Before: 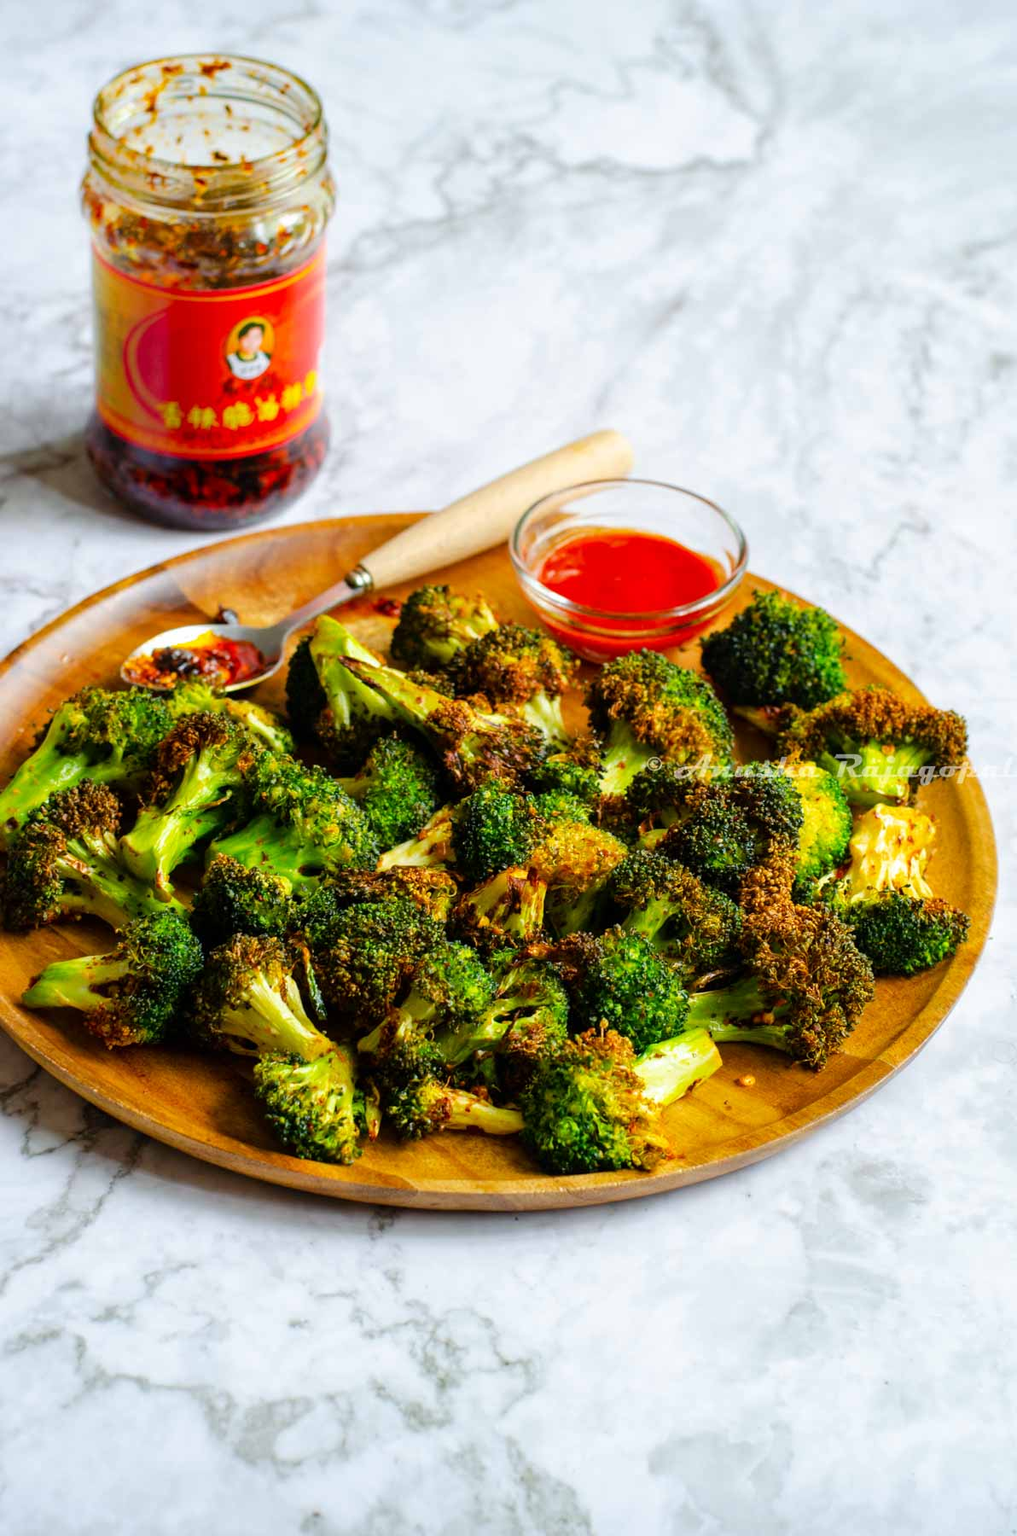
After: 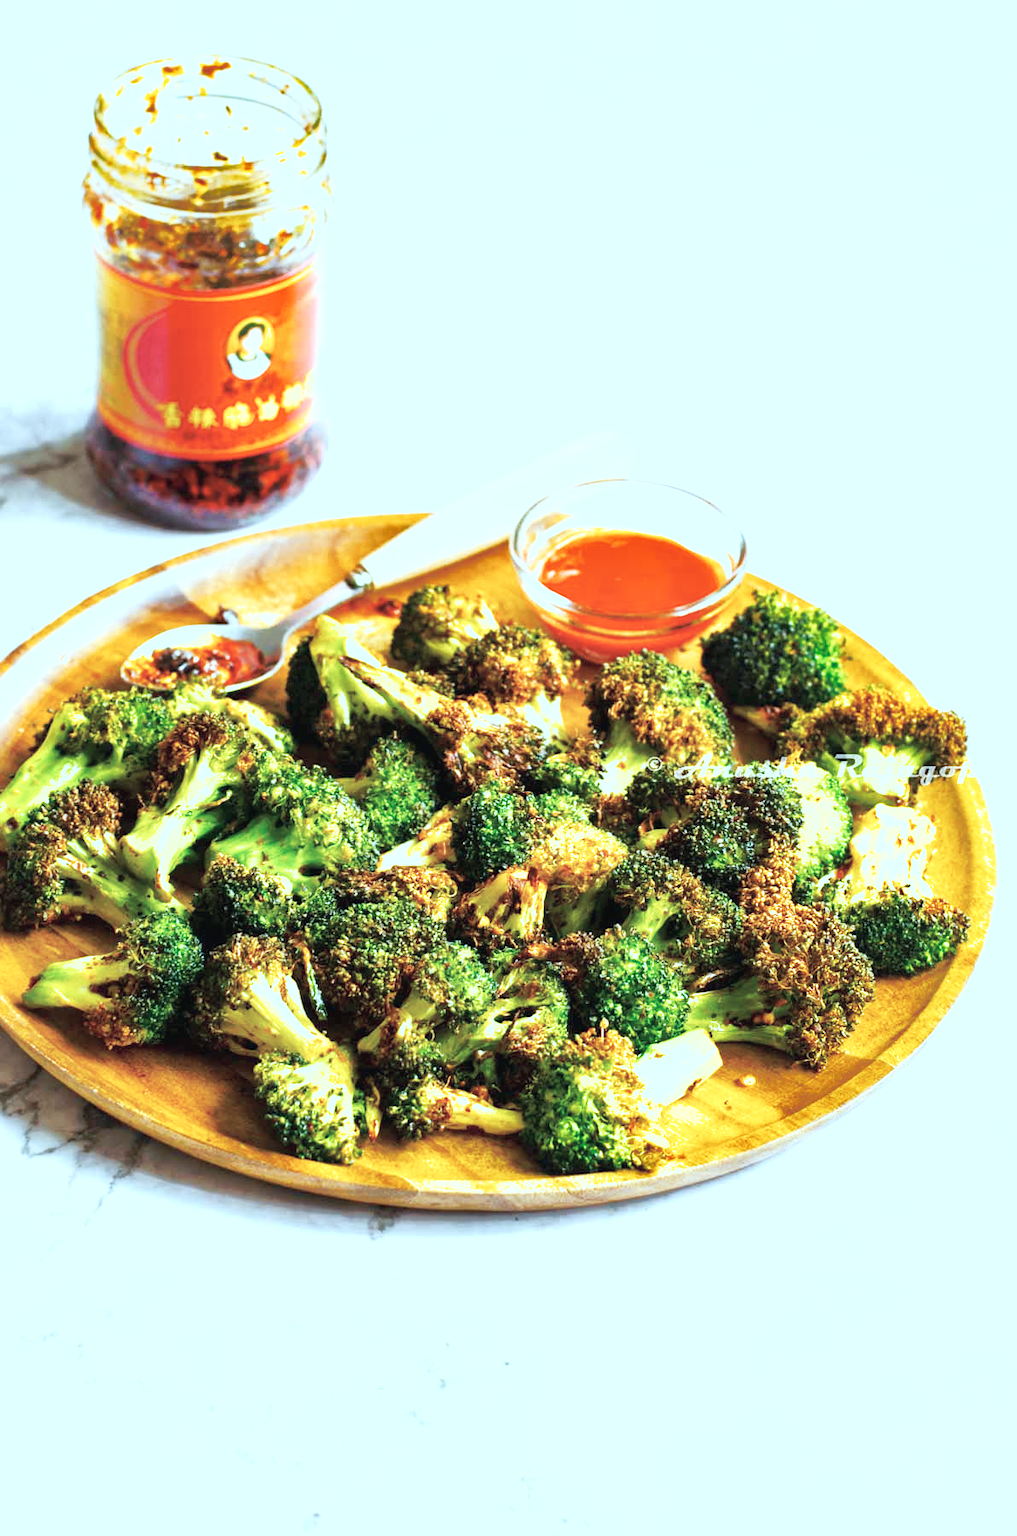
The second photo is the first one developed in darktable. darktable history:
tone curve: curves: ch0 [(0, 0) (0.003, 0.017) (0.011, 0.018) (0.025, 0.03) (0.044, 0.051) (0.069, 0.075) (0.1, 0.104) (0.136, 0.138) (0.177, 0.183) (0.224, 0.237) (0.277, 0.294) (0.335, 0.361) (0.399, 0.446) (0.468, 0.552) (0.543, 0.66) (0.623, 0.753) (0.709, 0.843) (0.801, 0.912) (0.898, 0.962) (1, 1)], preserve colors none
exposure: black level correction 0, exposure 1 EV, compensate highlight preservation false
shadows and highlights: on, module defaults
color correction: highlights a* -12.64, highlights b* -18.1, saturation 0.7
